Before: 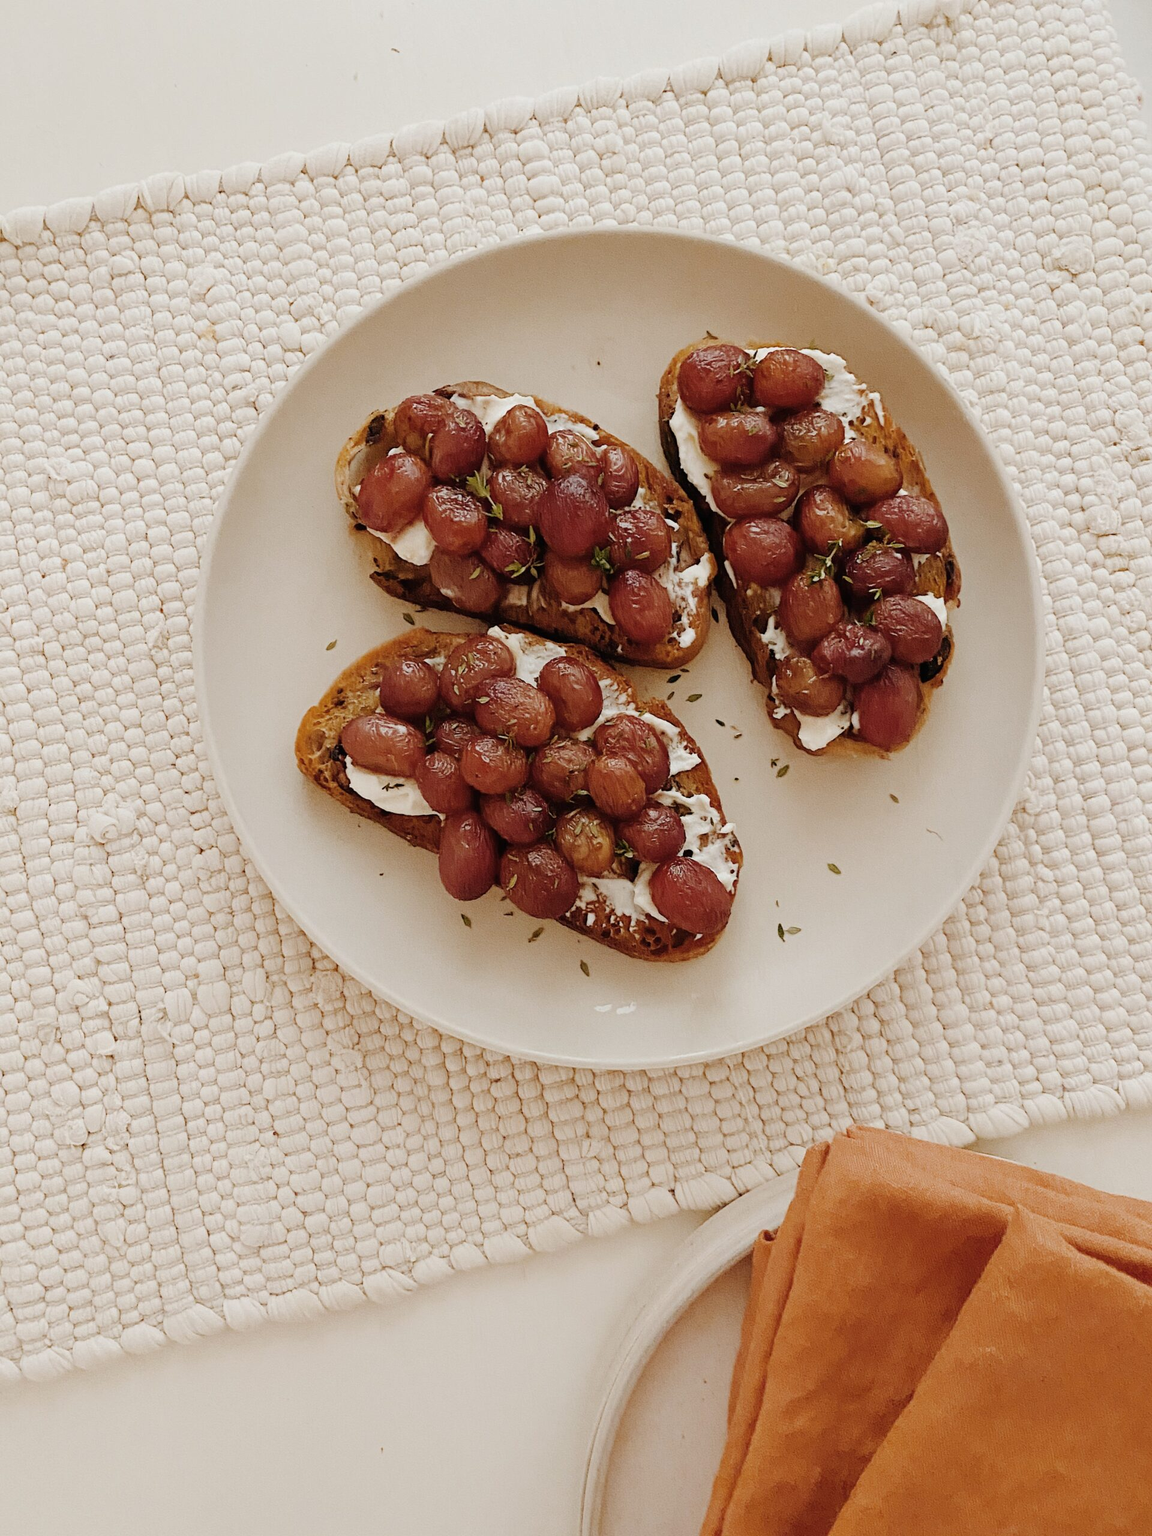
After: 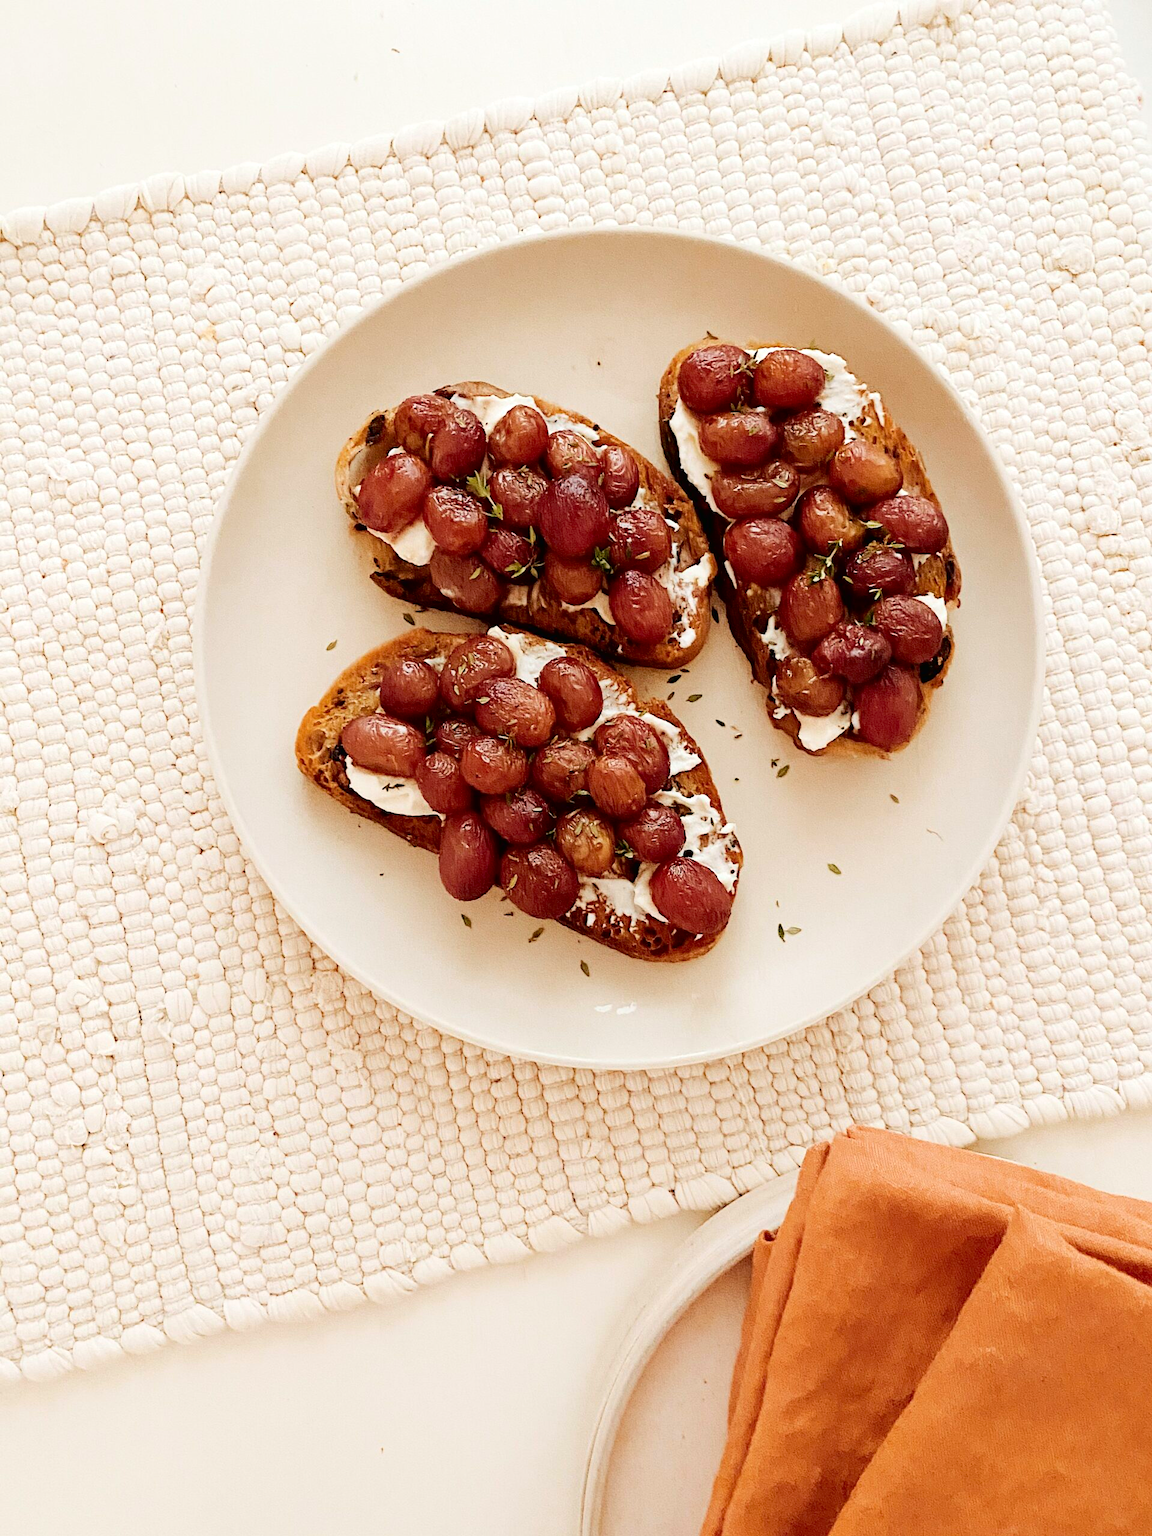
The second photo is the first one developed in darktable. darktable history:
tone curve: curves: ch0 [(0, 0.01) (0.037, 0.032) (0.131, 0.108) (0.275, 0.258) (0.483, 0.512) (0.61, 0.661) (0.696, 0.742) (0.792, 0.834) (0.911, 0.936) (0.997, 0.995)]; ch1 [(0, 0) (0.308, 0.29) (0.425, 0.411) (0.503, 0.502) (0.551, 0.563) (0.683, 0.706) (0.746, 0.77) (1, 1)]; ch2 [(0, 0) (0.246, 0.233) (0.36, 0.352) (0.415, 0.415) (0.485, 0.487) (0.502, 0.502) (0.525, 0.523) (0.545, 0.552) (0.587, 0.6) (0.636, 0.652) (0.711, 0.729) (0.845, 0.855) (0.998, 0.977)], color space Lab, independent channels, preserve colors none
exposure: black level correction 0.005, exposure 0.417 EV, compensate highlight preservation false
